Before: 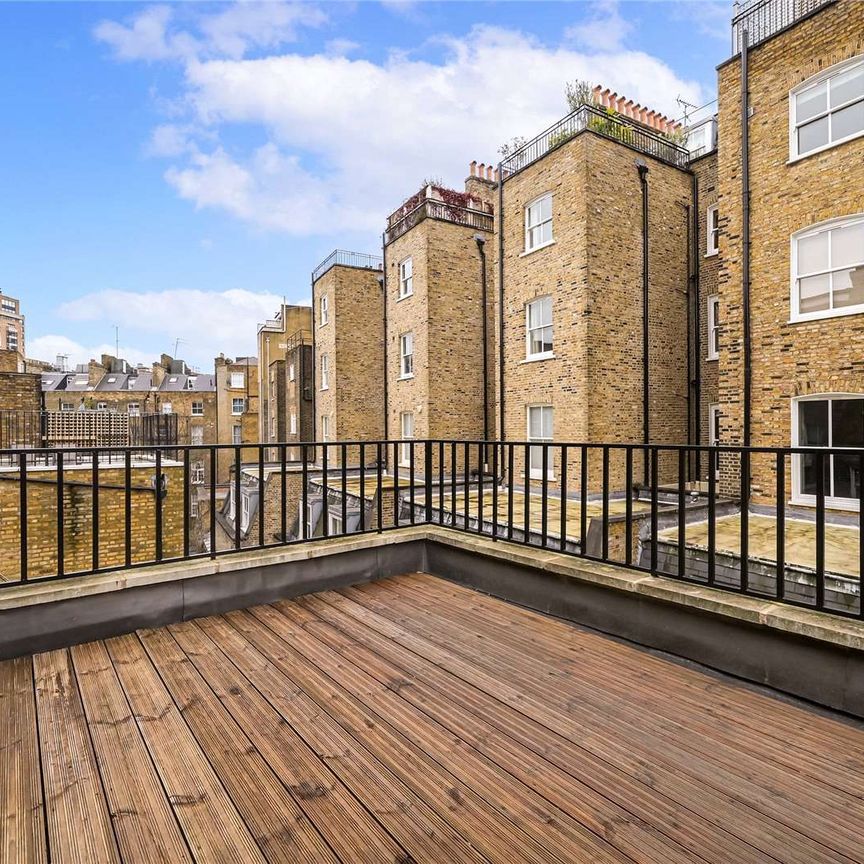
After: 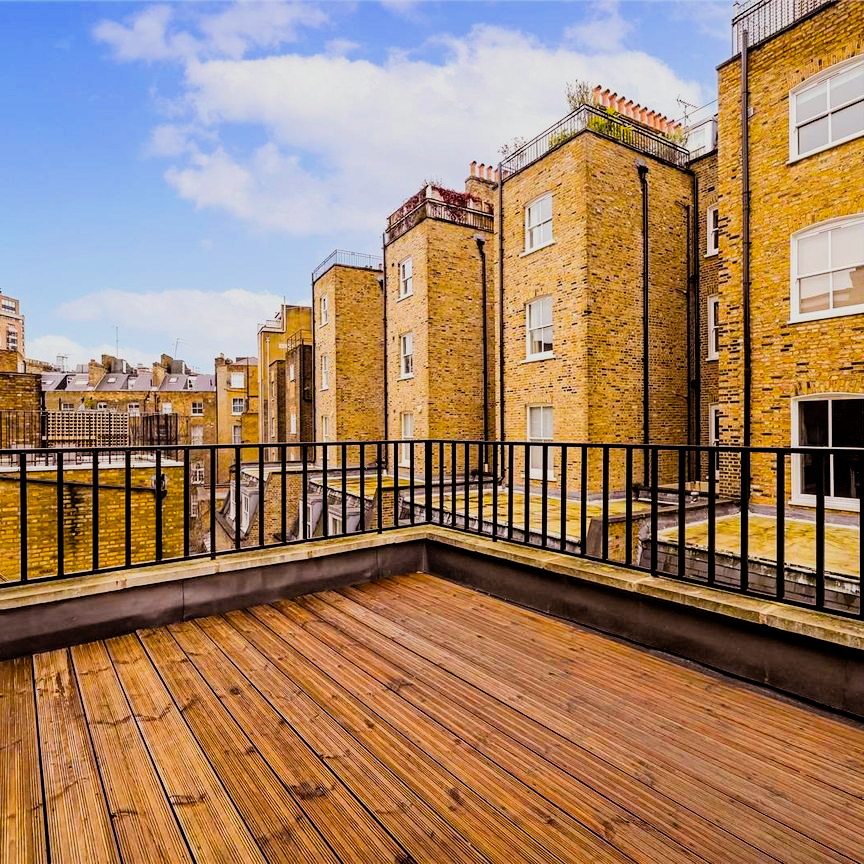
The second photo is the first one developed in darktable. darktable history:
color balance rgb: shadows lift › chroma 1.039%, shadows lift › hue 31.82°, power › chroma 1.526%, power › hue 26.64°, linear chroma grading › global chroma 14.546%, perceptual saturation grading › global saturation 36.186%
filmic rgb: black relative exposure -5.11 EV, white relative exposure 4 EV, hardness 2.88, contrast 1.3, highlights saturation mix -30.83%
